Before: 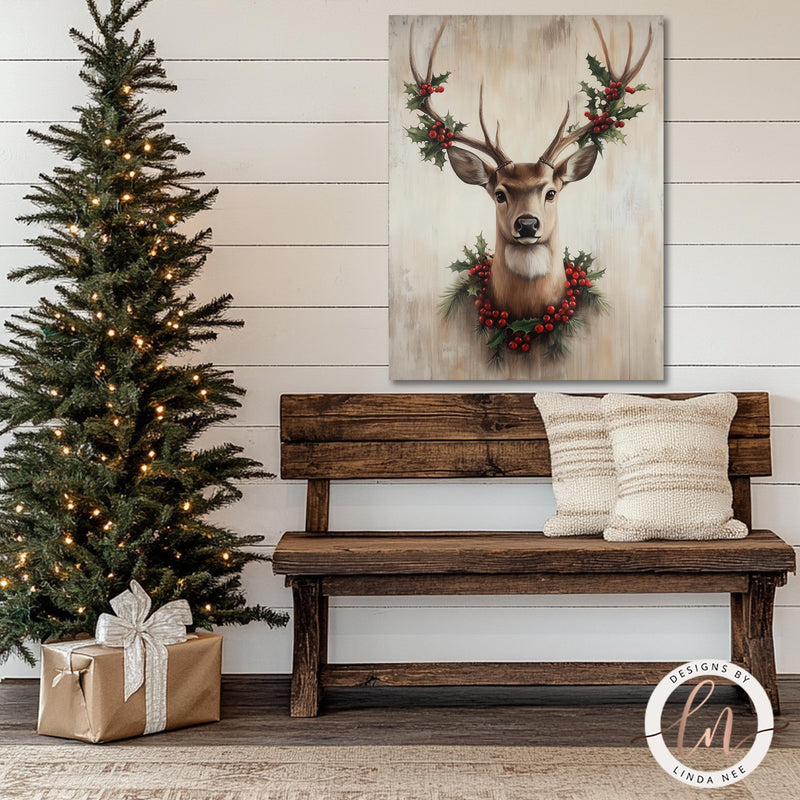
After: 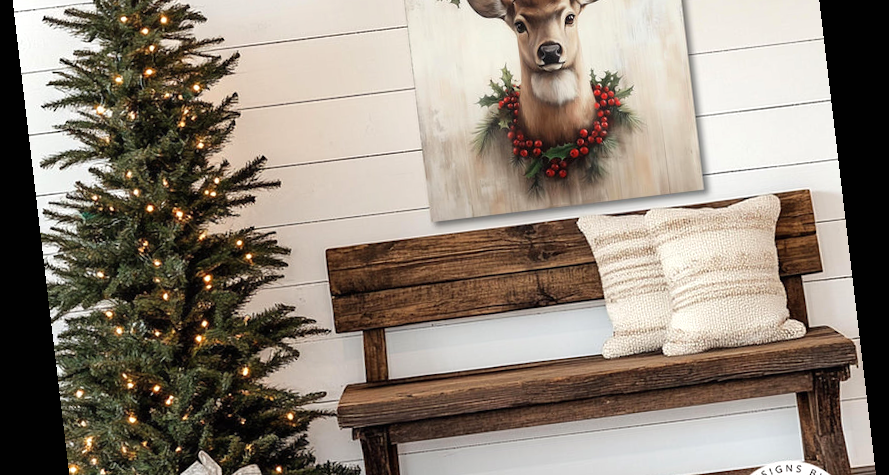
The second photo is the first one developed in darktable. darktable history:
crop and rotate: top 23.043%, bottom 23.437%
rotate and perspective: rotation -6.83°, automatic cropping off
exposure: black level correction 0, exposure 0.3 EV, compensate highlight preservation false
